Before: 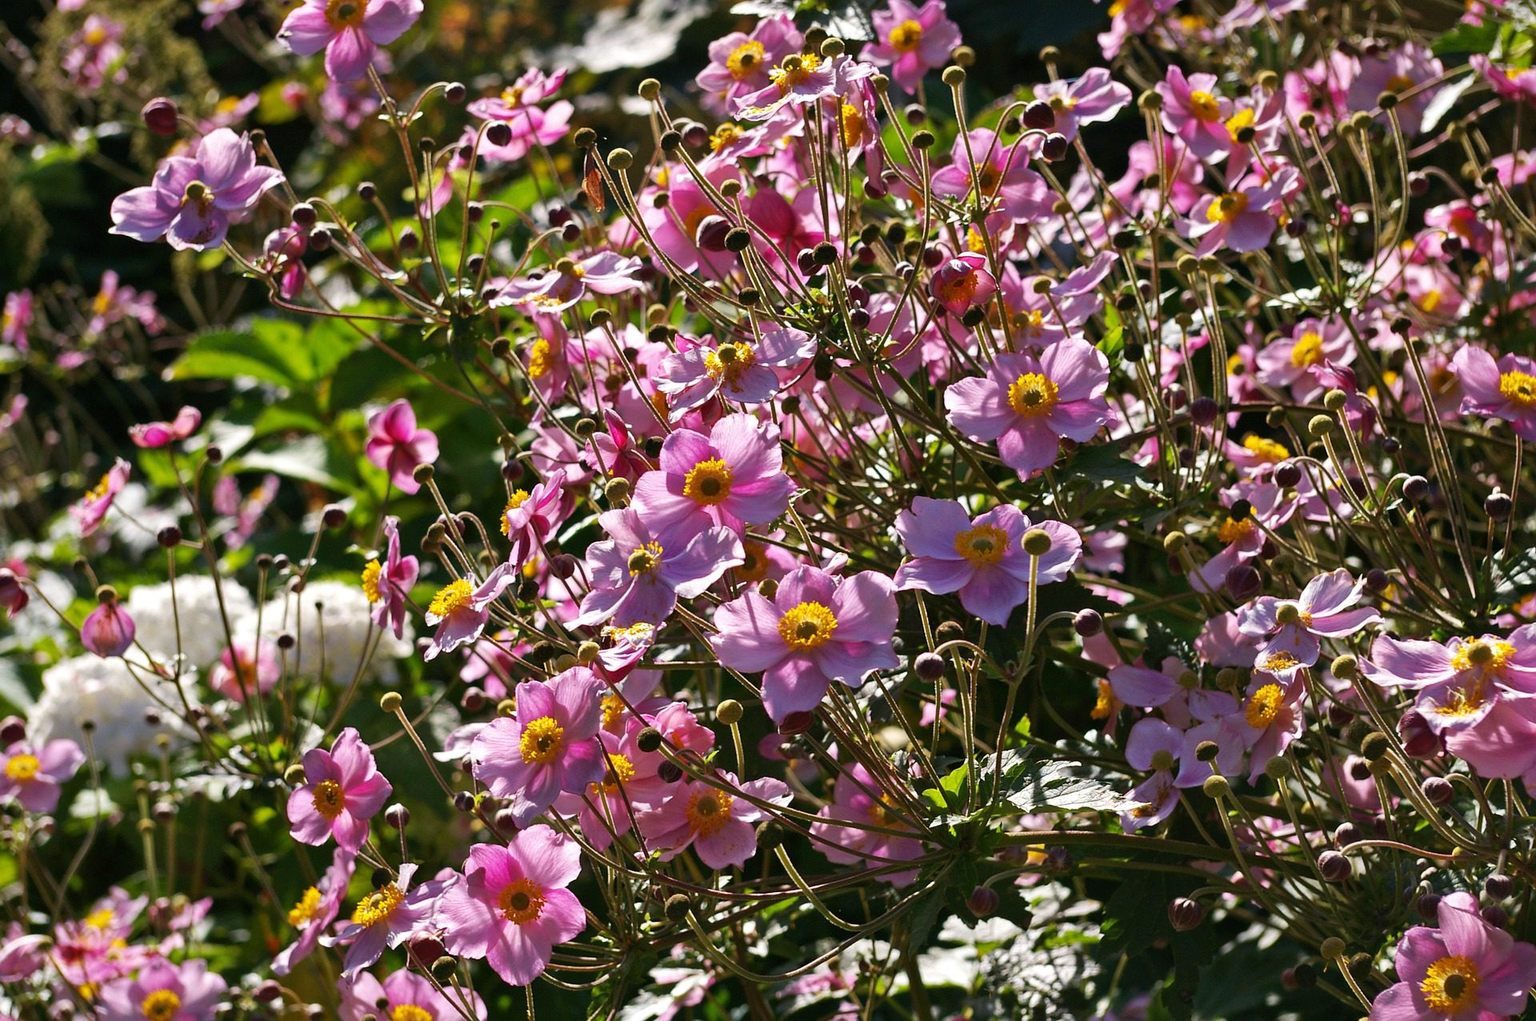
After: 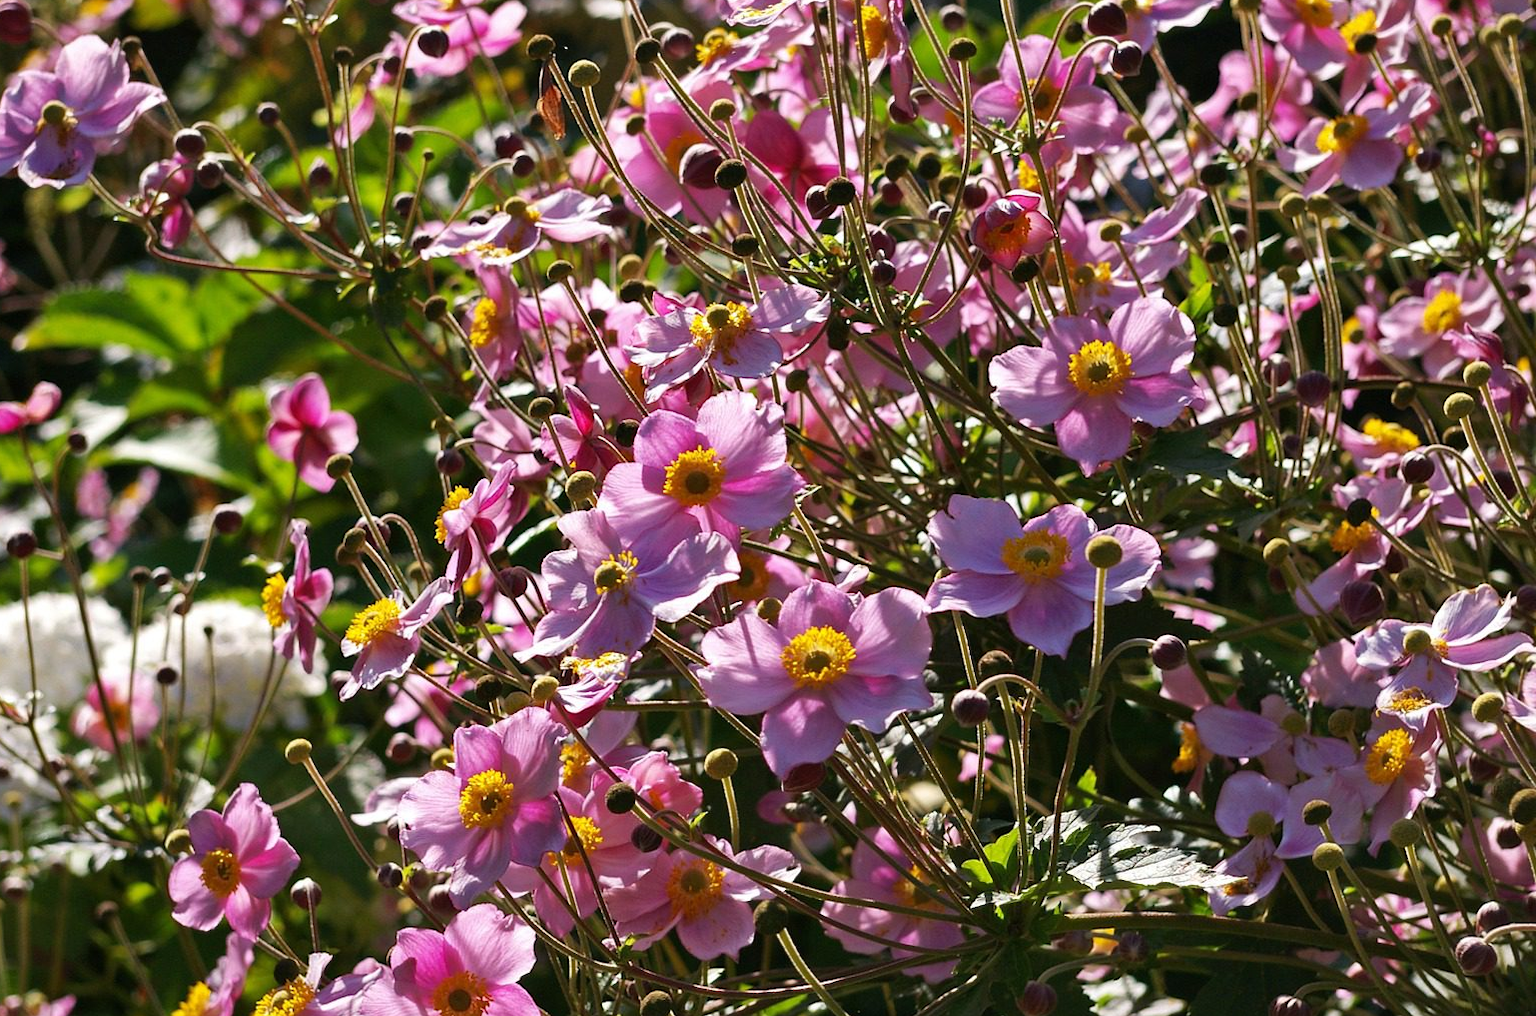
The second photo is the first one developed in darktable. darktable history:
crop and rotate: left 9.947%, top 9.812%, right 9.904%, bottom 10.372%
